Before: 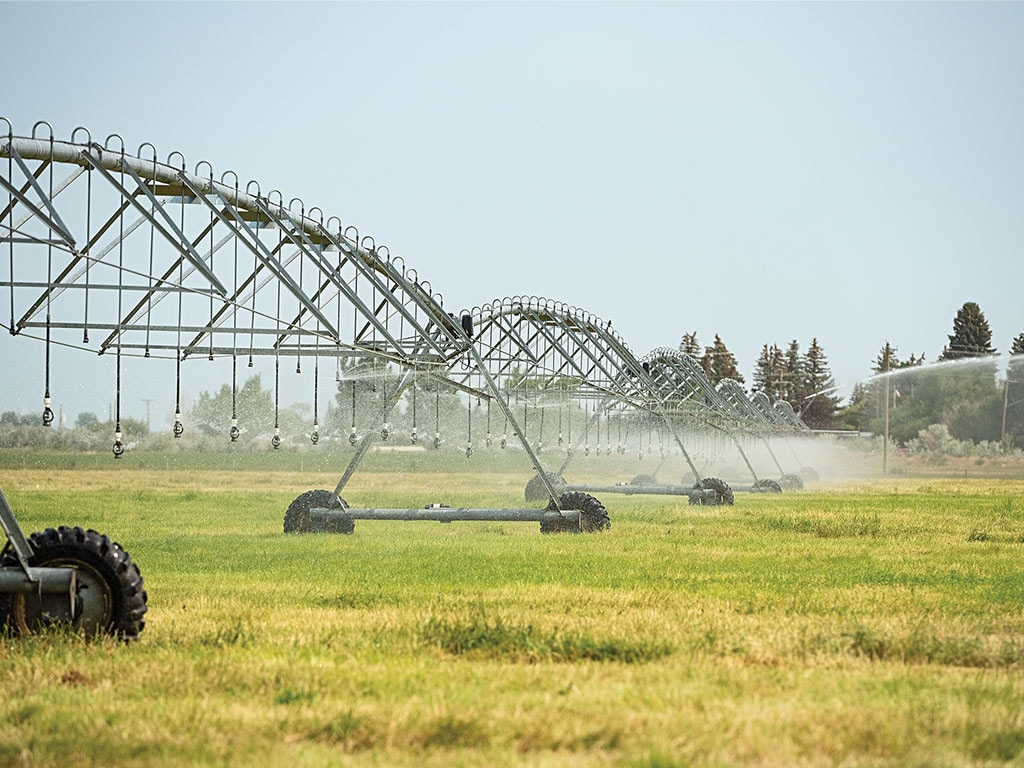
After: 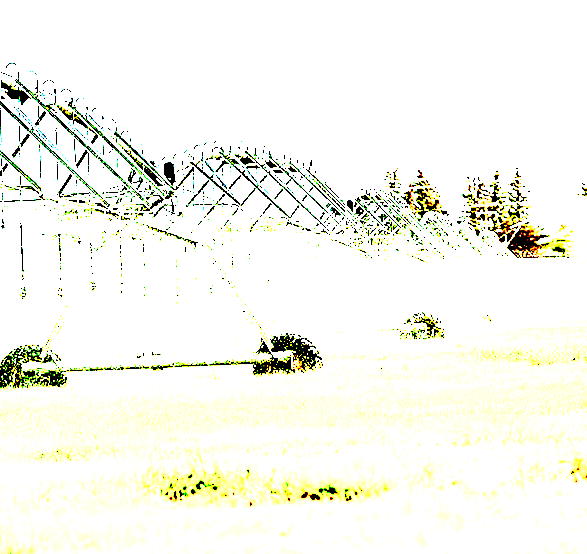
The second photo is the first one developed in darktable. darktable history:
base curve: curves: ch0 [(0, 0) (0.028, 0.03) (0.121, 0.232) (0.46, 0.748) (0.859, 0.968) (1, 1)], preserve colors none
rotate and perspective: rotation -3°, crop left 0.031, crop right 0.968, crop top 0.07, crop bottom 0.93
exposure: black level correction 0.1, exposure 3 EV, compensate highlight preservation false
color balance rgb: shadows lift › hue 87.51°, highlights gain › chroma 1.62%, highlights gain › hue 55.1°, global offset › chroma 0.06%, global offset › hue 253.66°, linear chroma grading › global chroma 0.5%
crop and rotate: left 28.256%, top 17.734%, right 12.656%, bottom 3.573%
